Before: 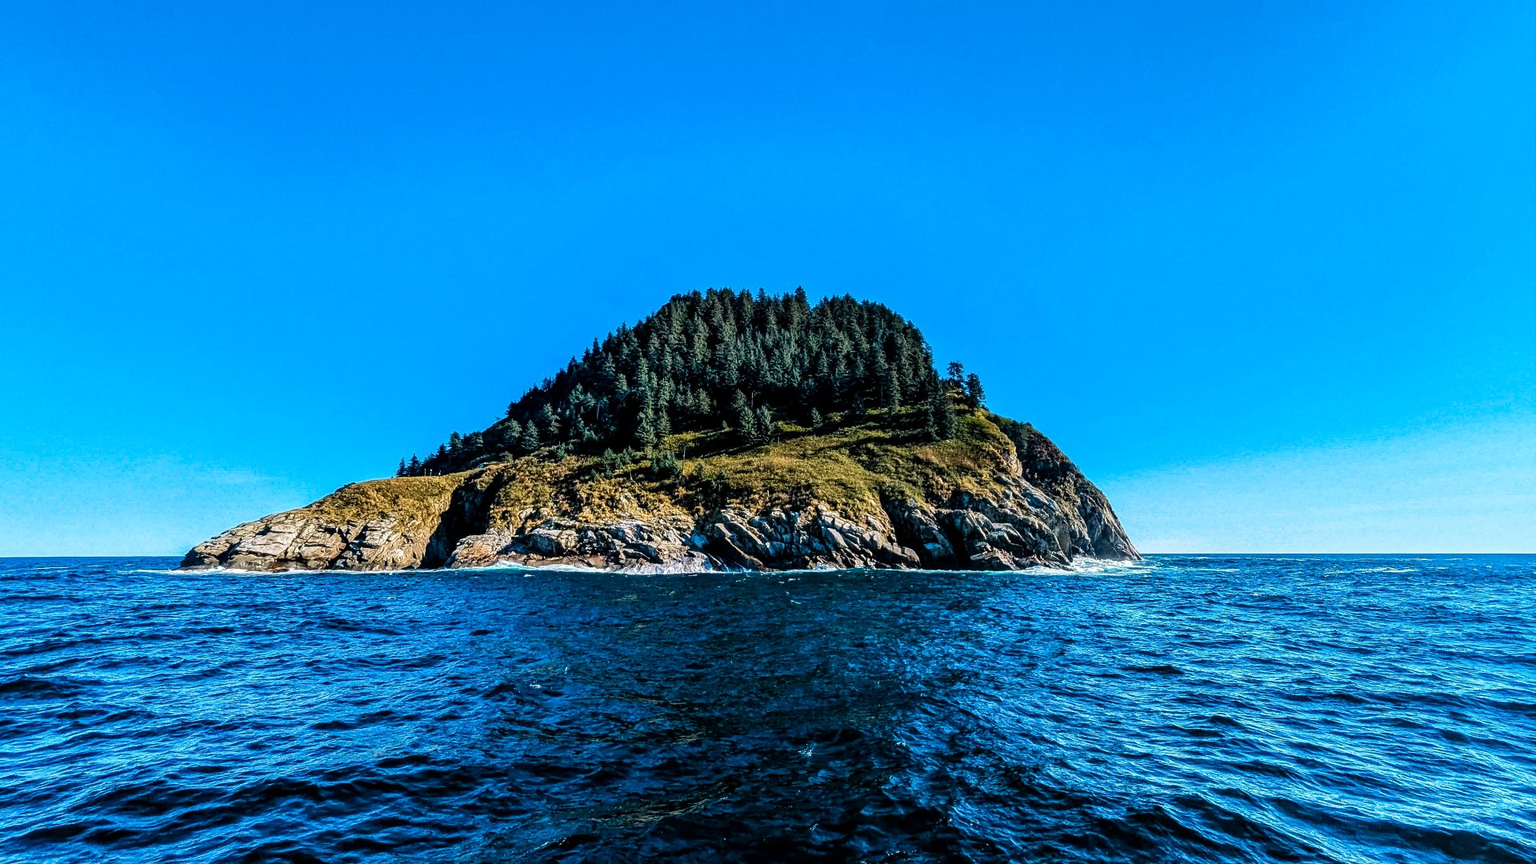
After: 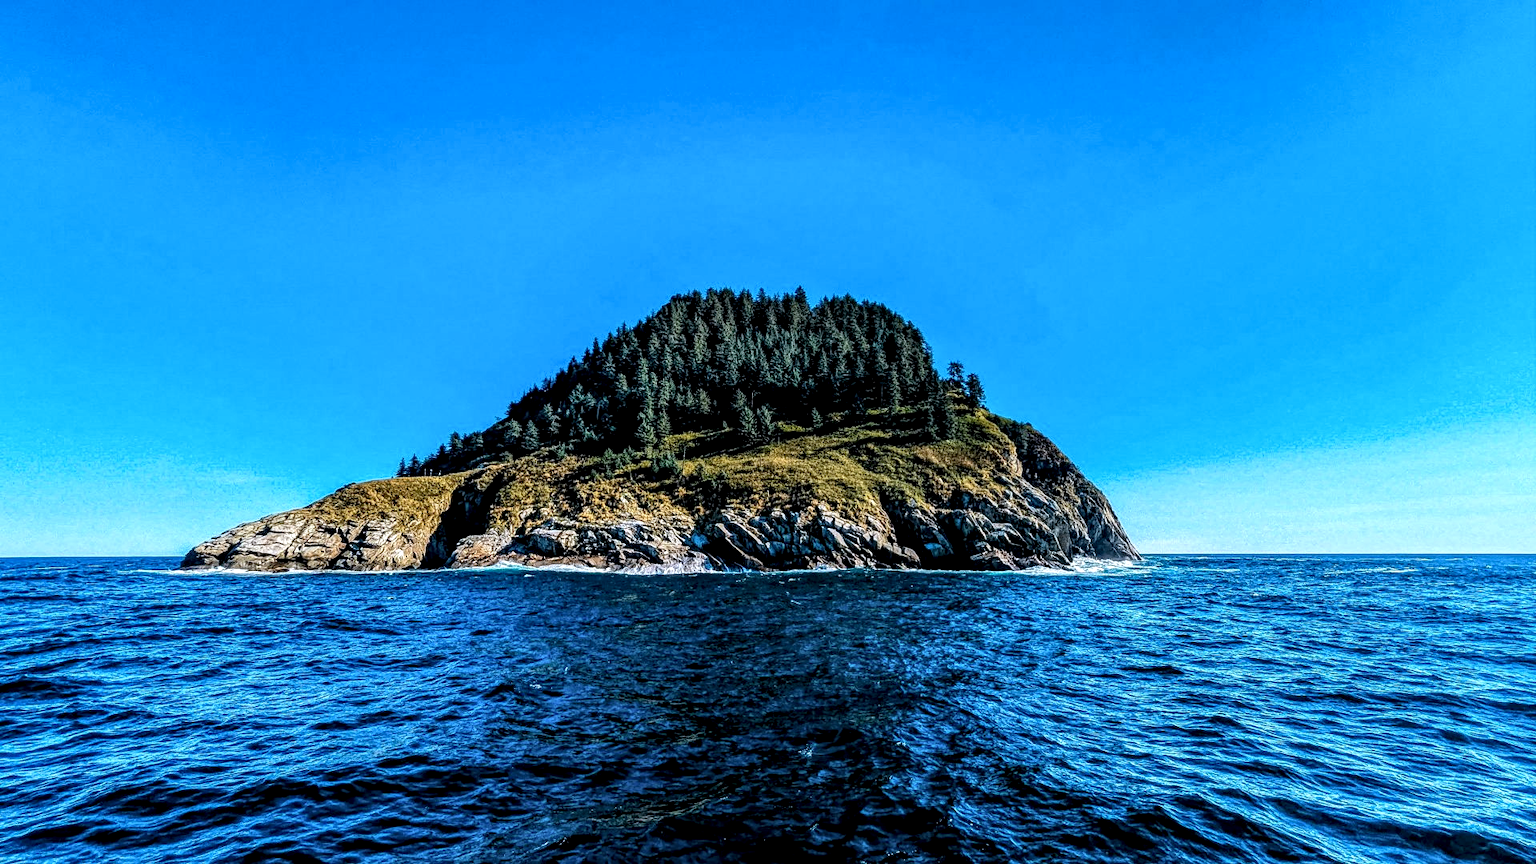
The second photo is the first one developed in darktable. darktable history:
white balance: red 0.976, blue 1.04
local contrast: highlights 100%, shadows 100%, detail 200%, midtone range 0.2
